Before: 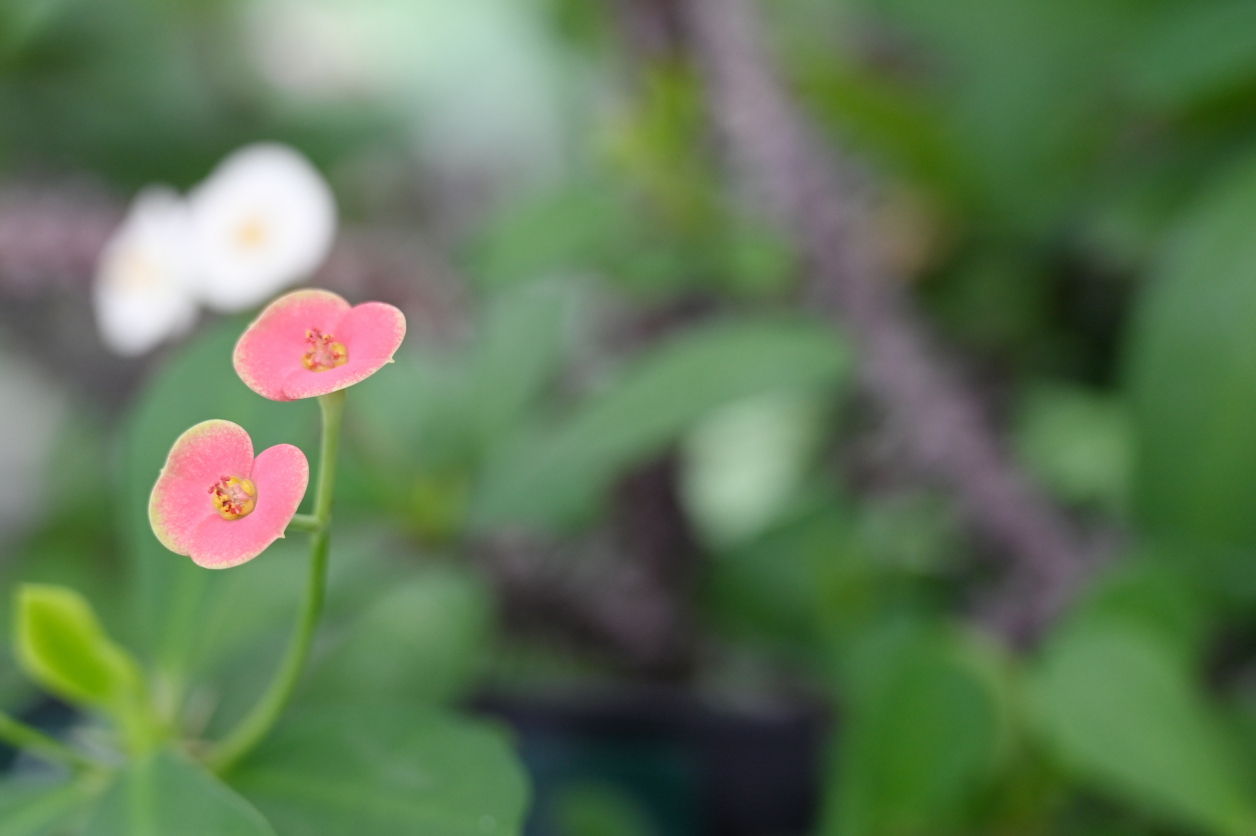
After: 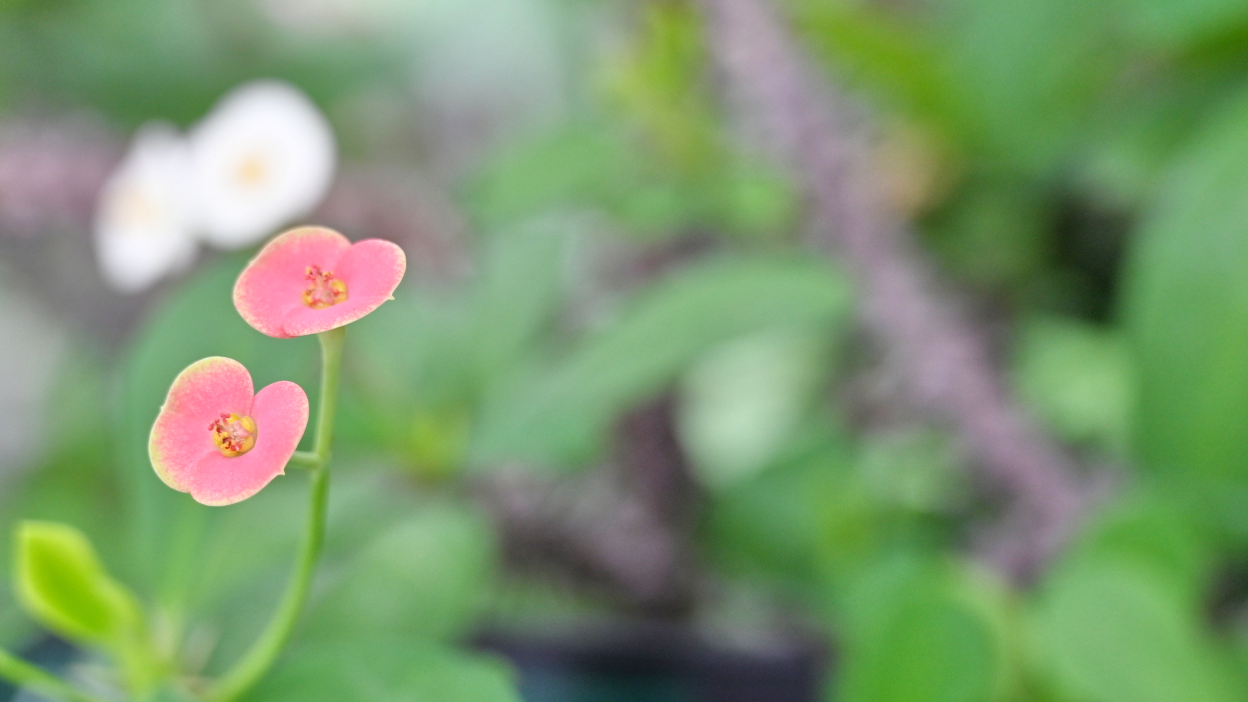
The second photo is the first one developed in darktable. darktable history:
crop: top 7.625%, bottom 8.027%
tone equalizer: -7 EV 0.15 EV, -6 EV 0.6 EV, -5 EV 1.15 EV, -4 EV 1.33 EV, -3 EV 1.15 EV, -2 EV 0.6 EV, -1 EV 0.15 EV, mask exposure compensation -0.5 EV
